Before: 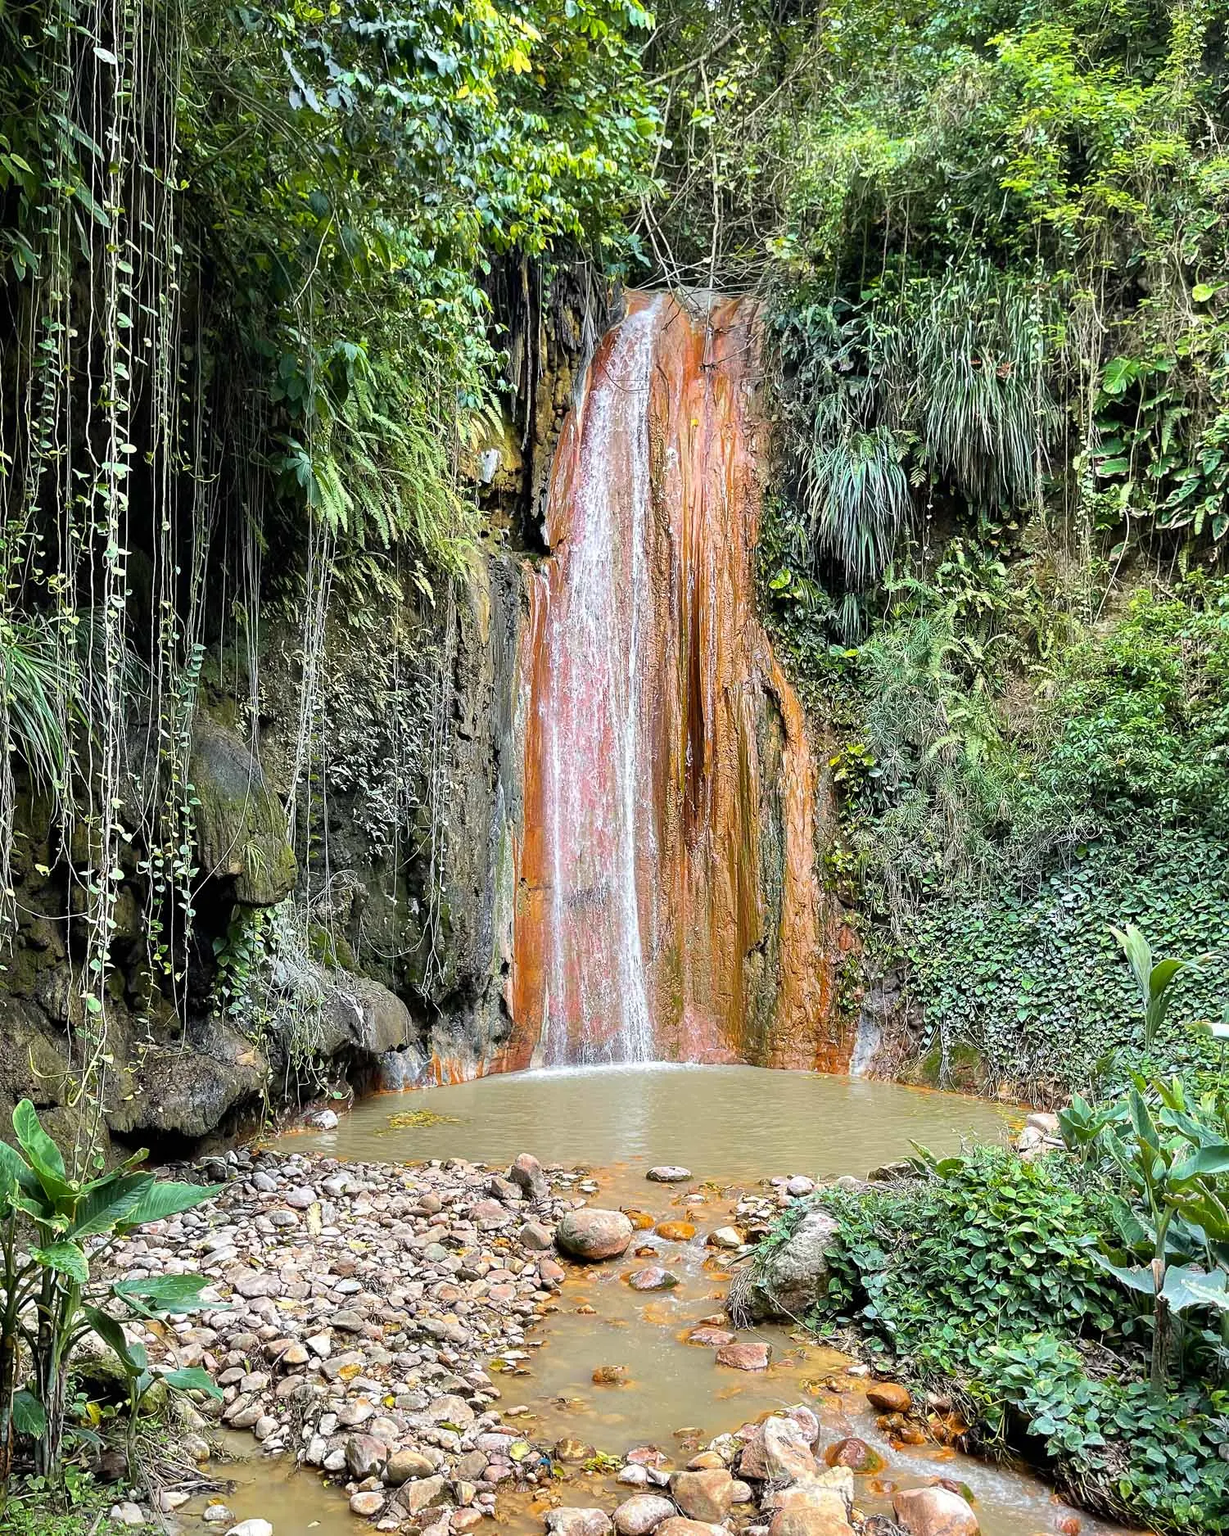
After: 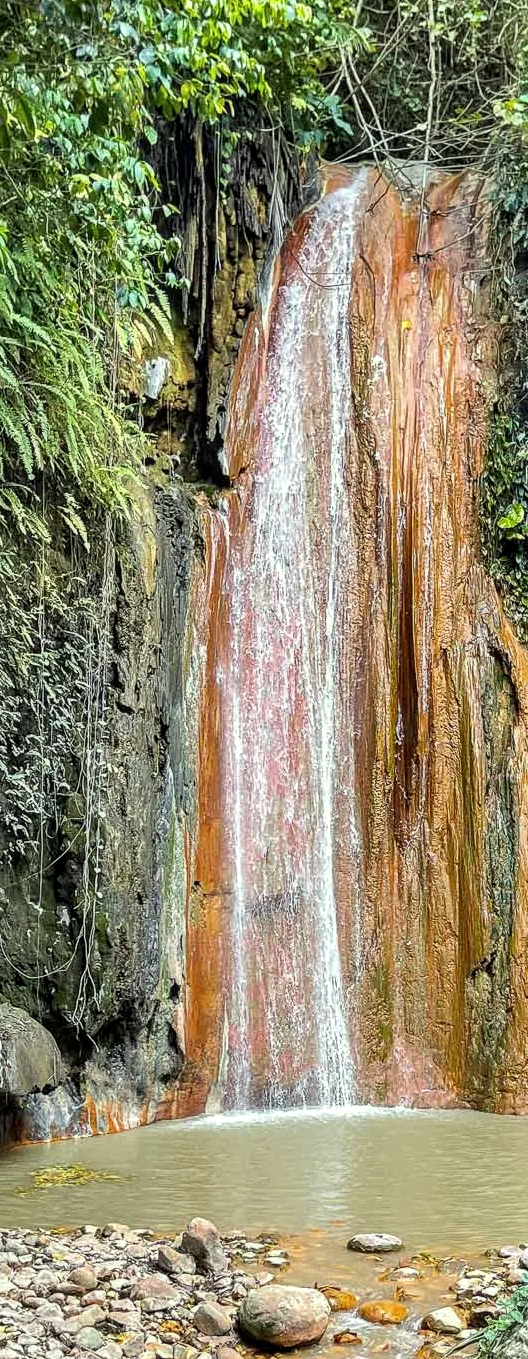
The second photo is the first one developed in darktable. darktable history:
crop and rotate: left 29.476%, top 10.214%, right 35.32%, bottom 17.333%
contrast brightness saturation: saturation -0.05
color correction: highlights a* -4.73, highlights b* 5.06, saturation 0.97
local contrast: on, module defaults
